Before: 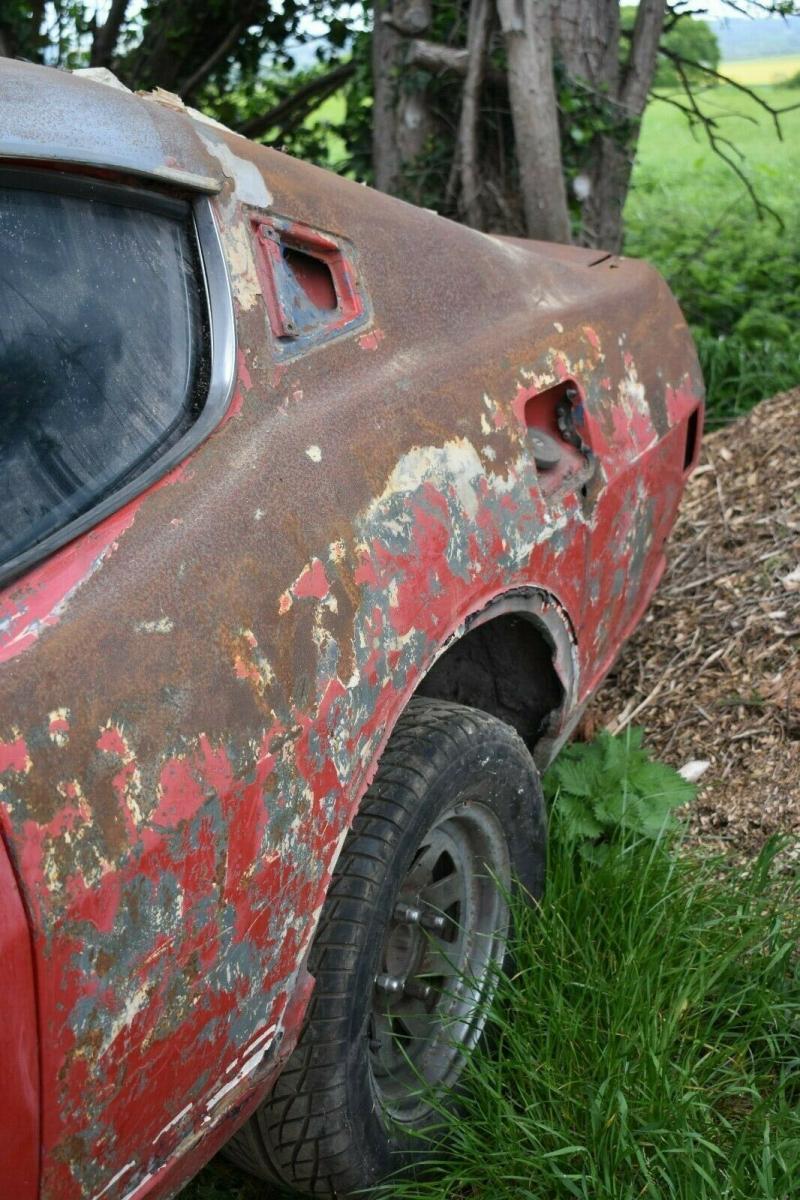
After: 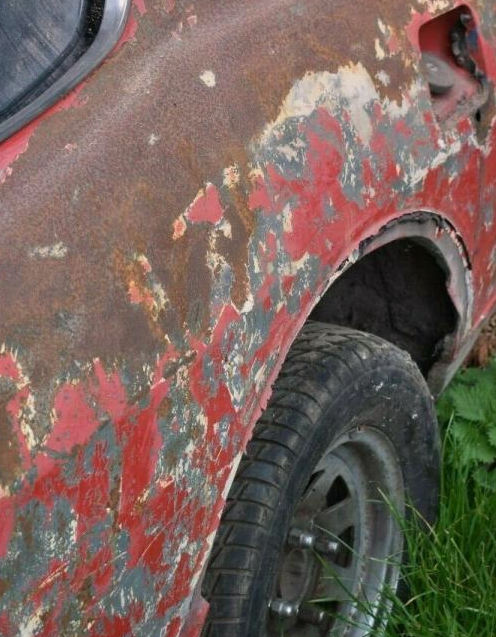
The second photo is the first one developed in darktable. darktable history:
tone equalizer: on, module defaults
crop: left 13.312%, top 31.28%, right 24.627%, bottom 15.582%
graduated density: density 0.38 EV, hardness 21%, rotation -6.11°, saturation 32%
